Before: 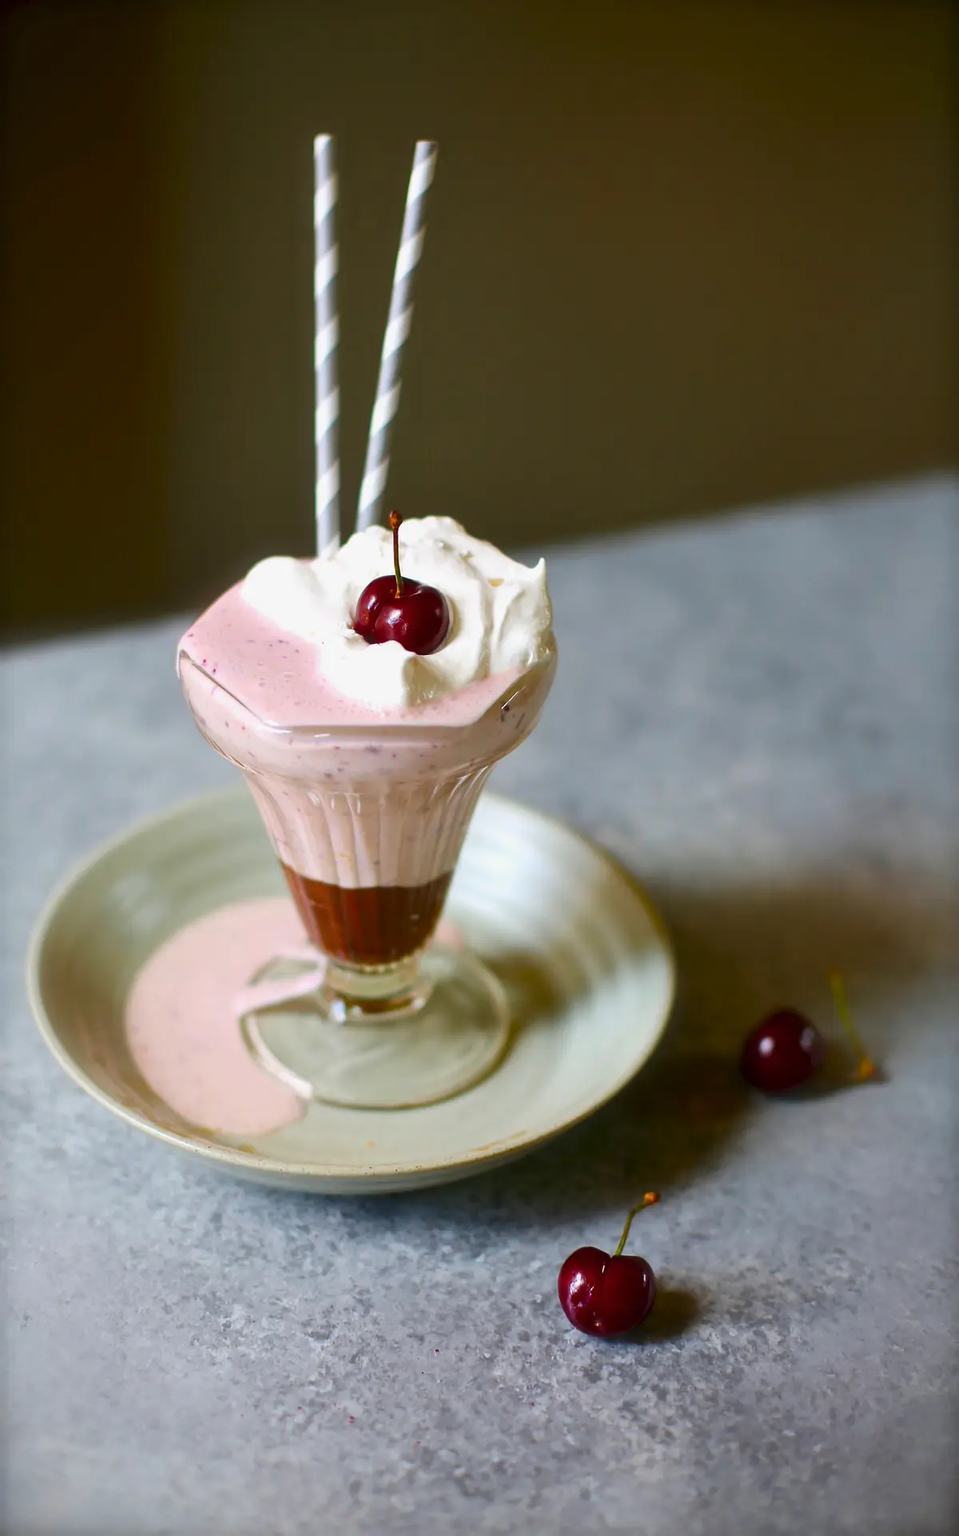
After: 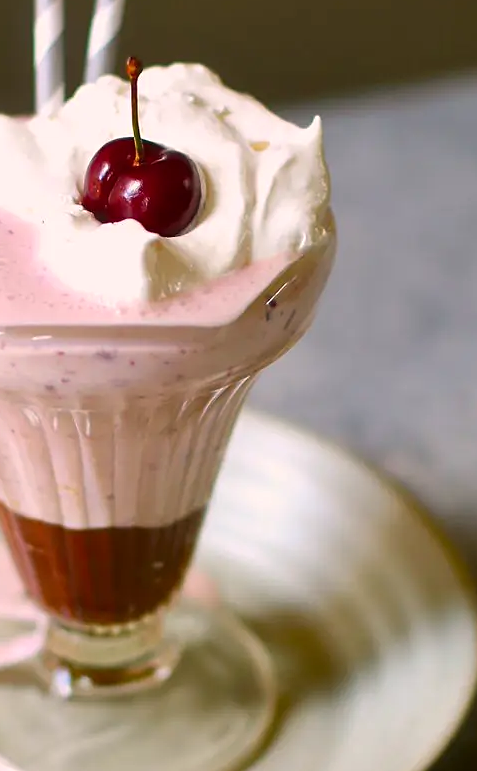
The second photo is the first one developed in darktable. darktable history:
sharpen: amount 0.202
color correction: highlights a* 6.99, highlights b* 3.89
crop: left 30.105%, top 30.341%, right 30.142%, bottom 29.539%
